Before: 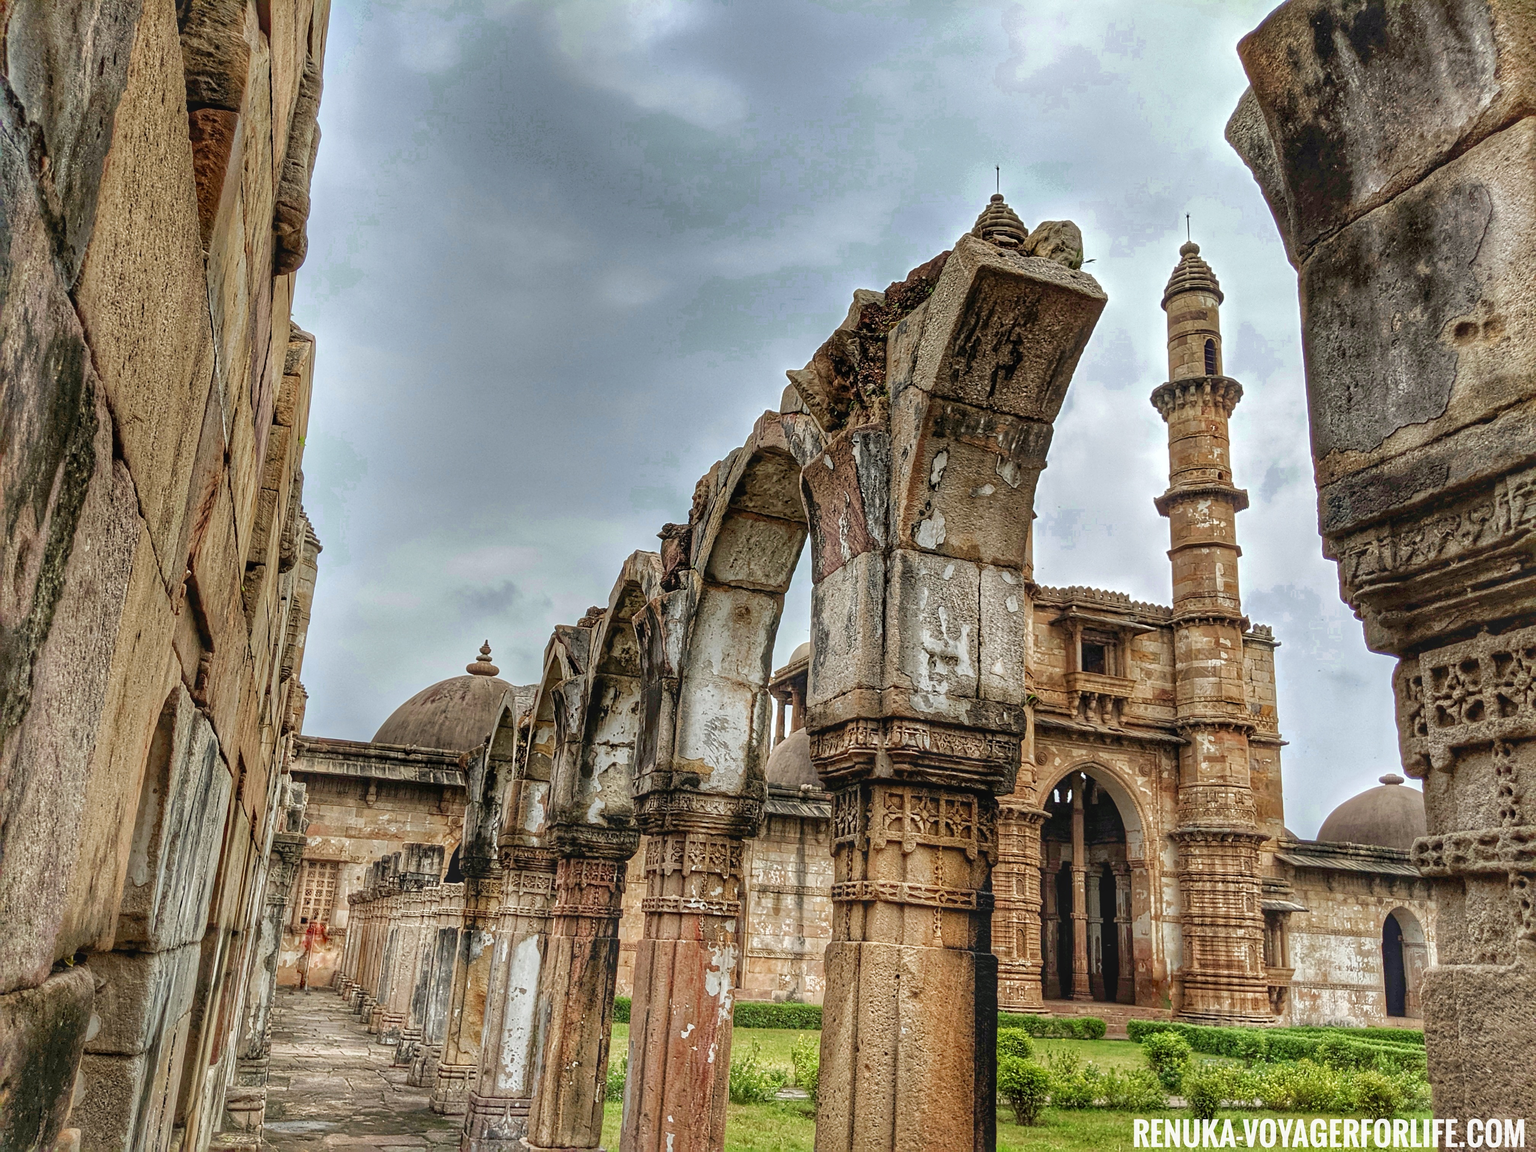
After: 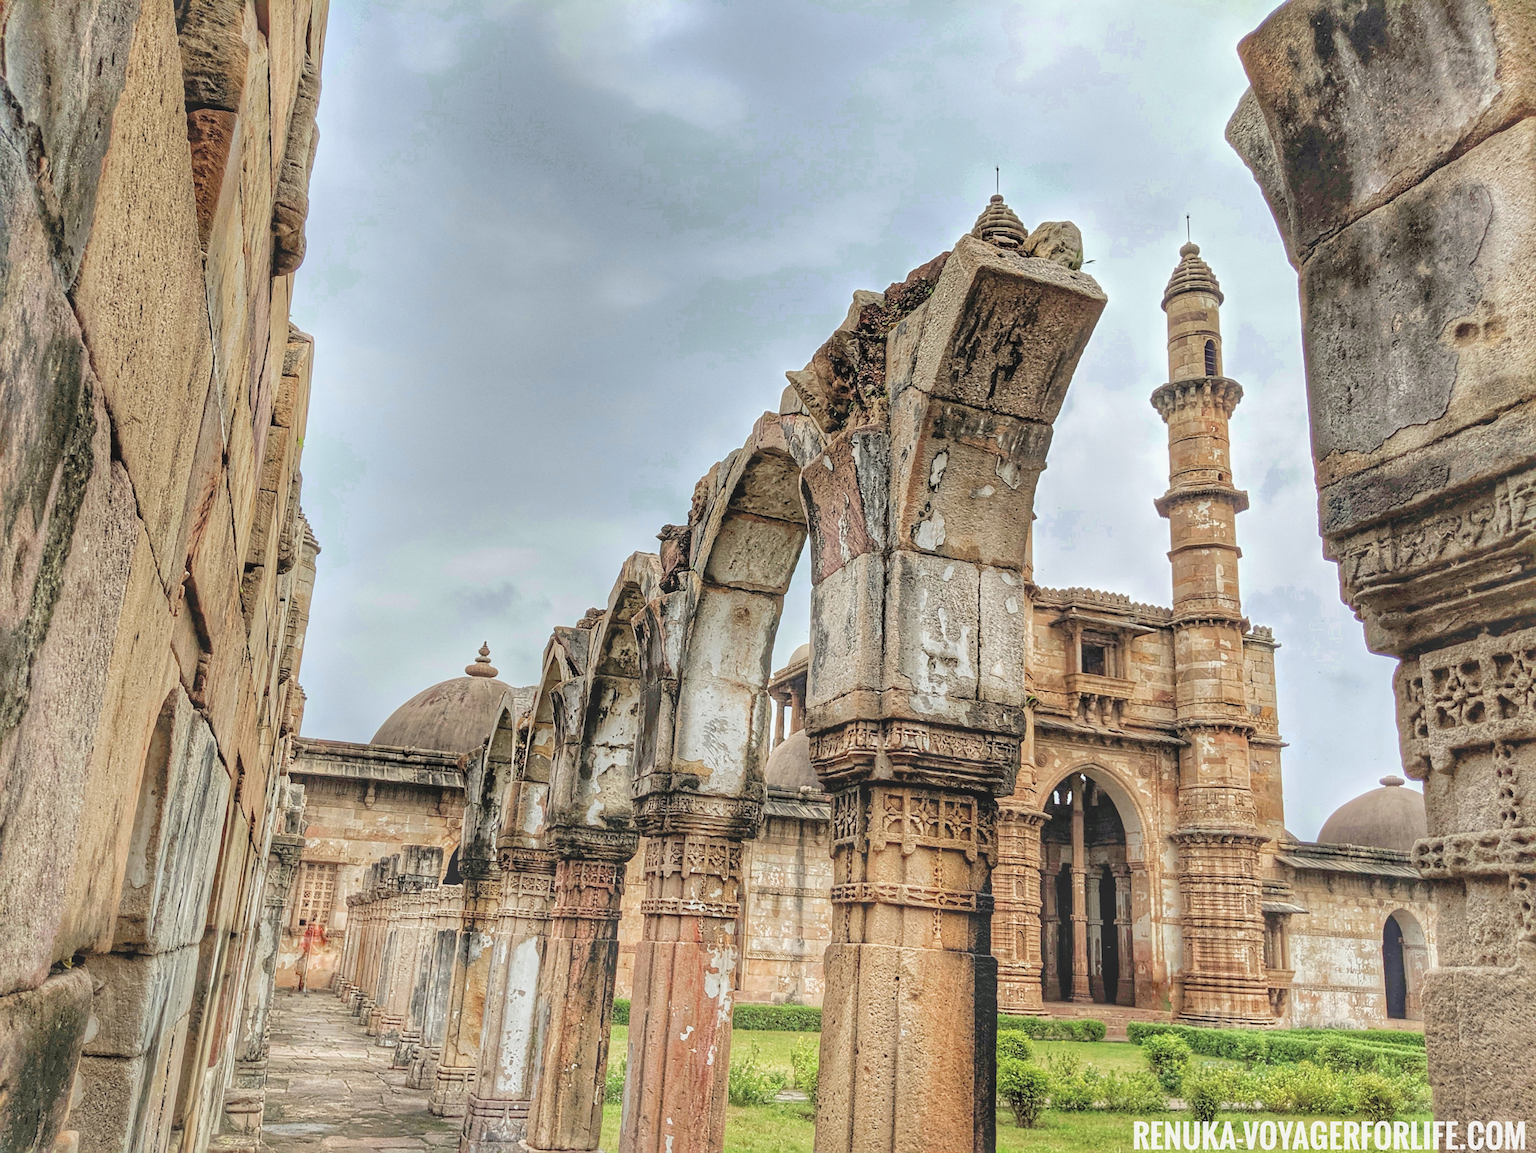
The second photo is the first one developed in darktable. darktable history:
crop and rotate: left 0.169%, bottom 0.005%
contrast brightness saturation: brightness 0.285
exposure: exposure -0.153 EV, compensate highlight preservation false
